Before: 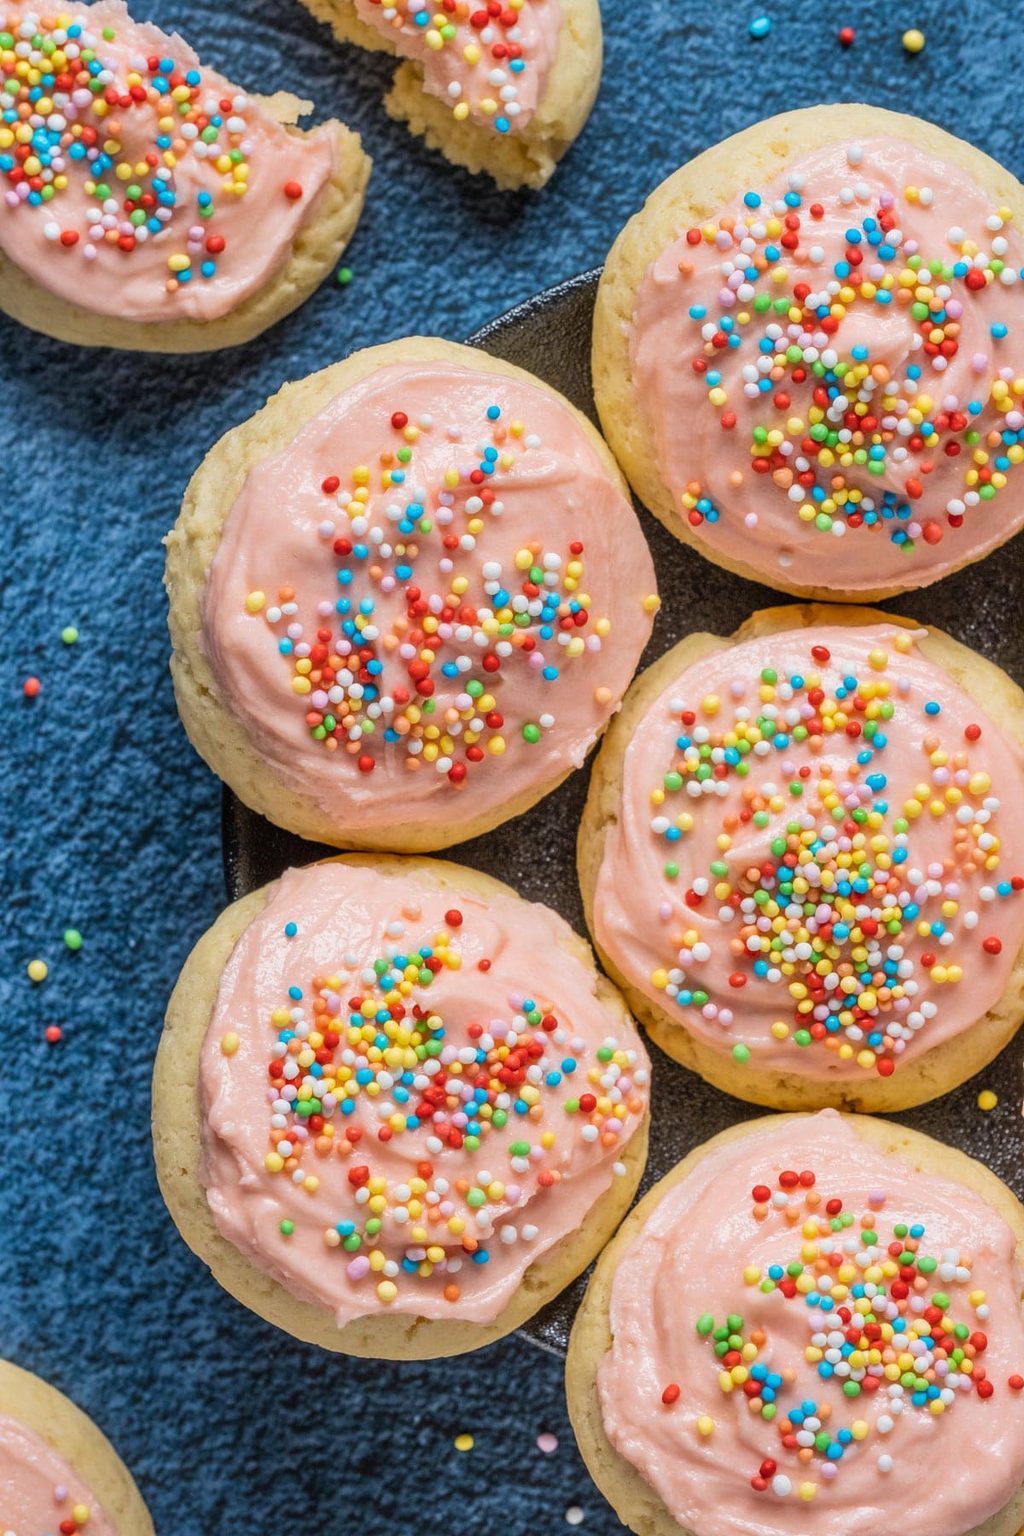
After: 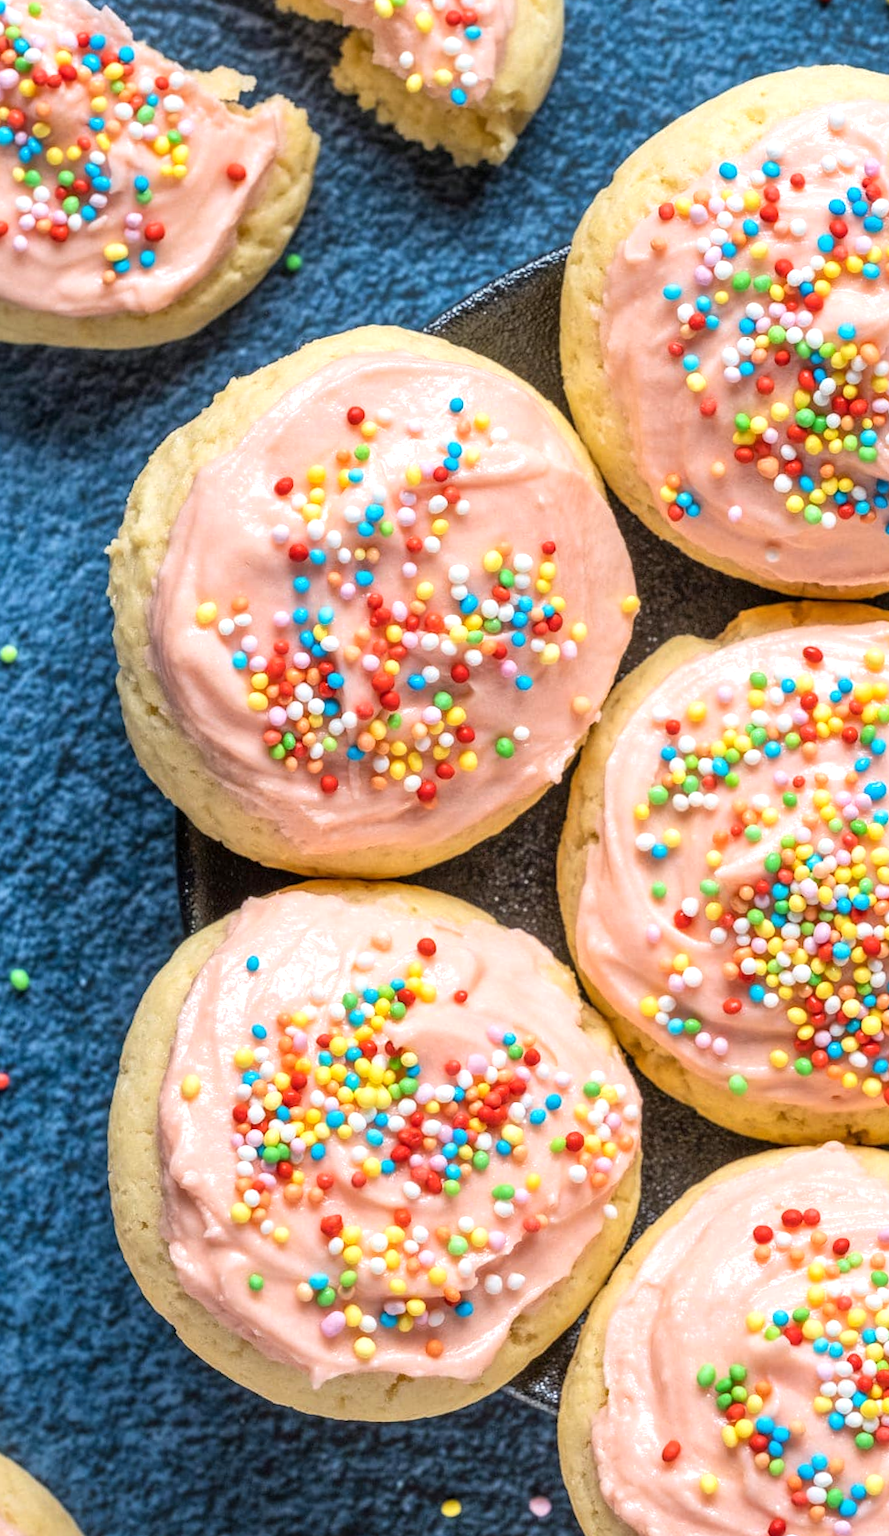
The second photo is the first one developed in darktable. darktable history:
crop and rotate: angle 1.36°, left 4.217%, top 0.625%, right 11.797%, bottom 2.636%
levels: levels [0, 0.51, 1]
exposure: black level correction 0.001, exposure 0.499 EV, compensate exposure bias true, compensate highlight preservation false
